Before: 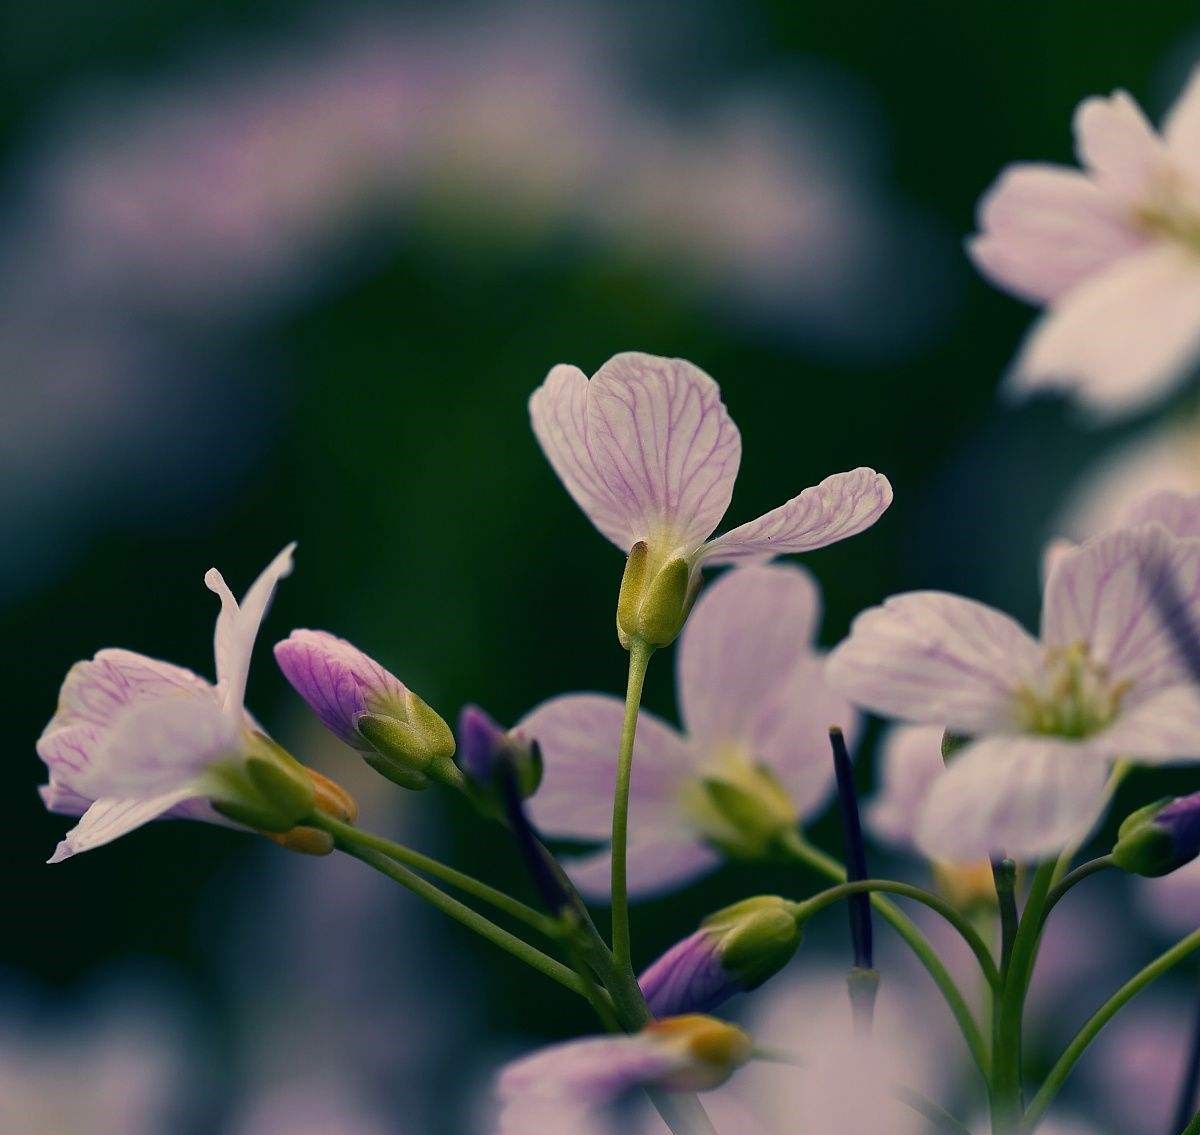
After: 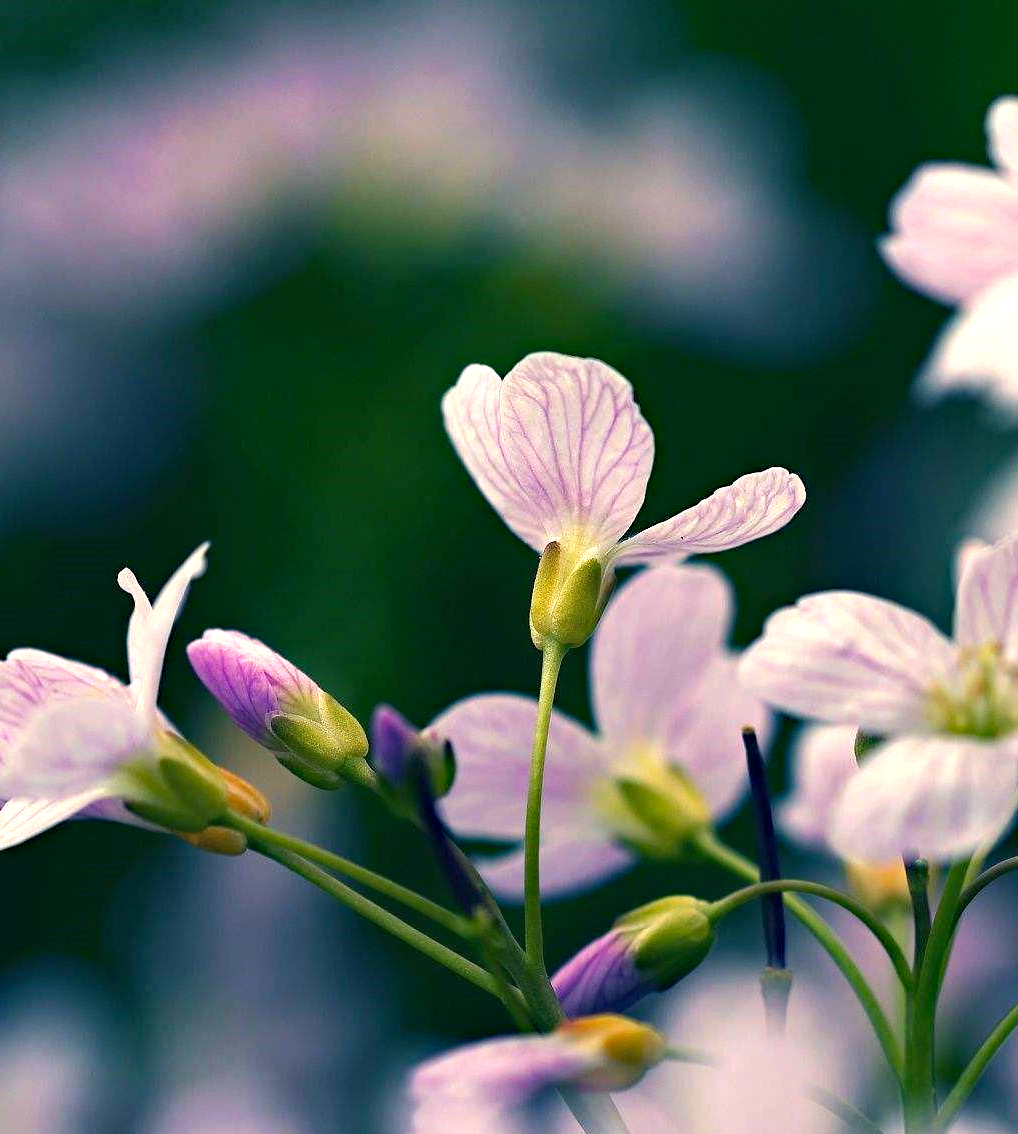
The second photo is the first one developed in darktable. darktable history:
exposure: black level correction 0, exposure 1.001 EV, compensate exposure bias true, compensate highlight preservation false
crop: left 7.33%, right 7.806%
haze removal: compatibility mode true, adaptive false
tone equalizer: edges refinement/feathering 500, mask exposure compensation -1.57 EV, preserve details no
